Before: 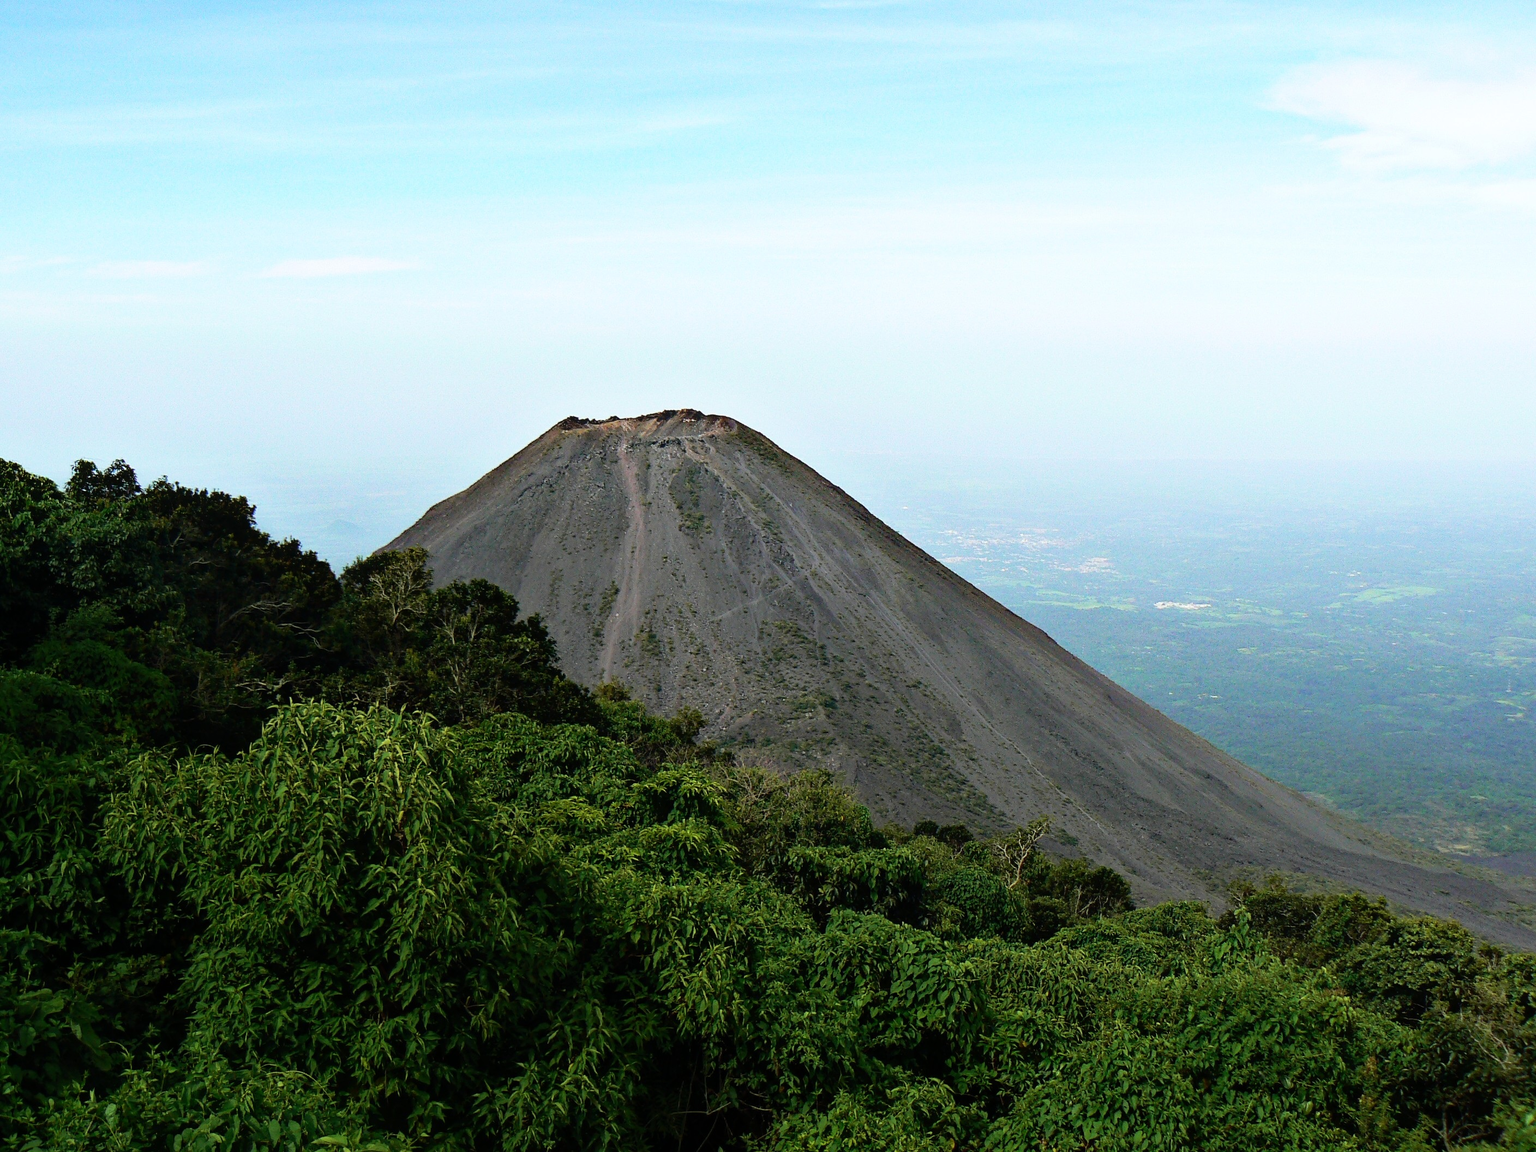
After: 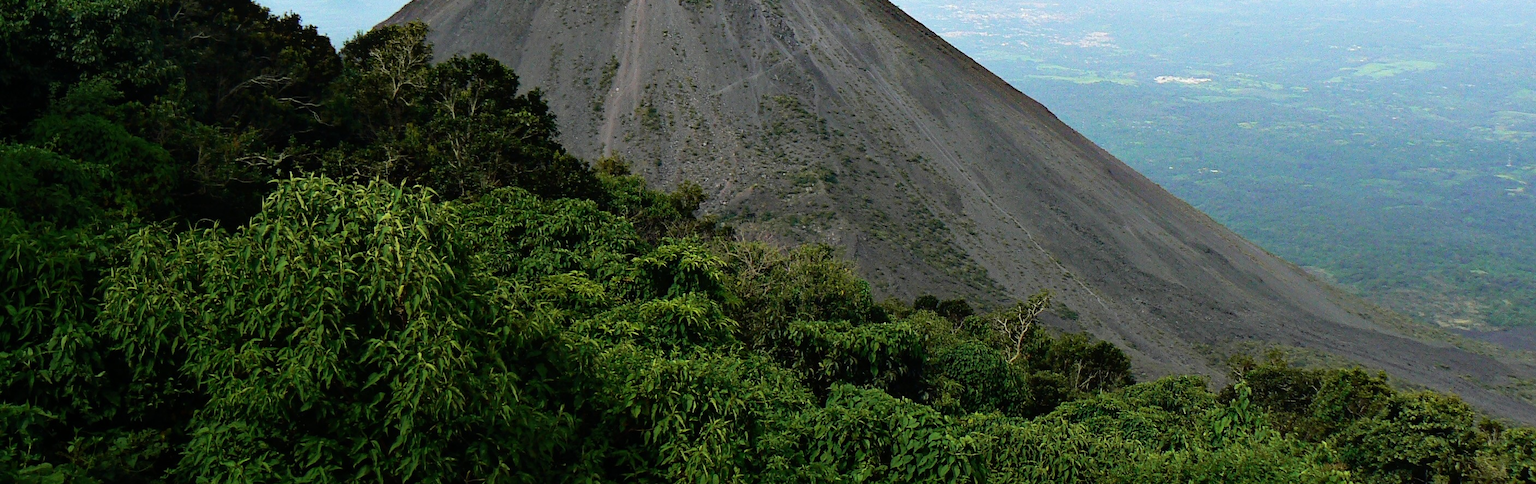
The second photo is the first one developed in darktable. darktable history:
crop: top 45.658%, bottom 12.292%
